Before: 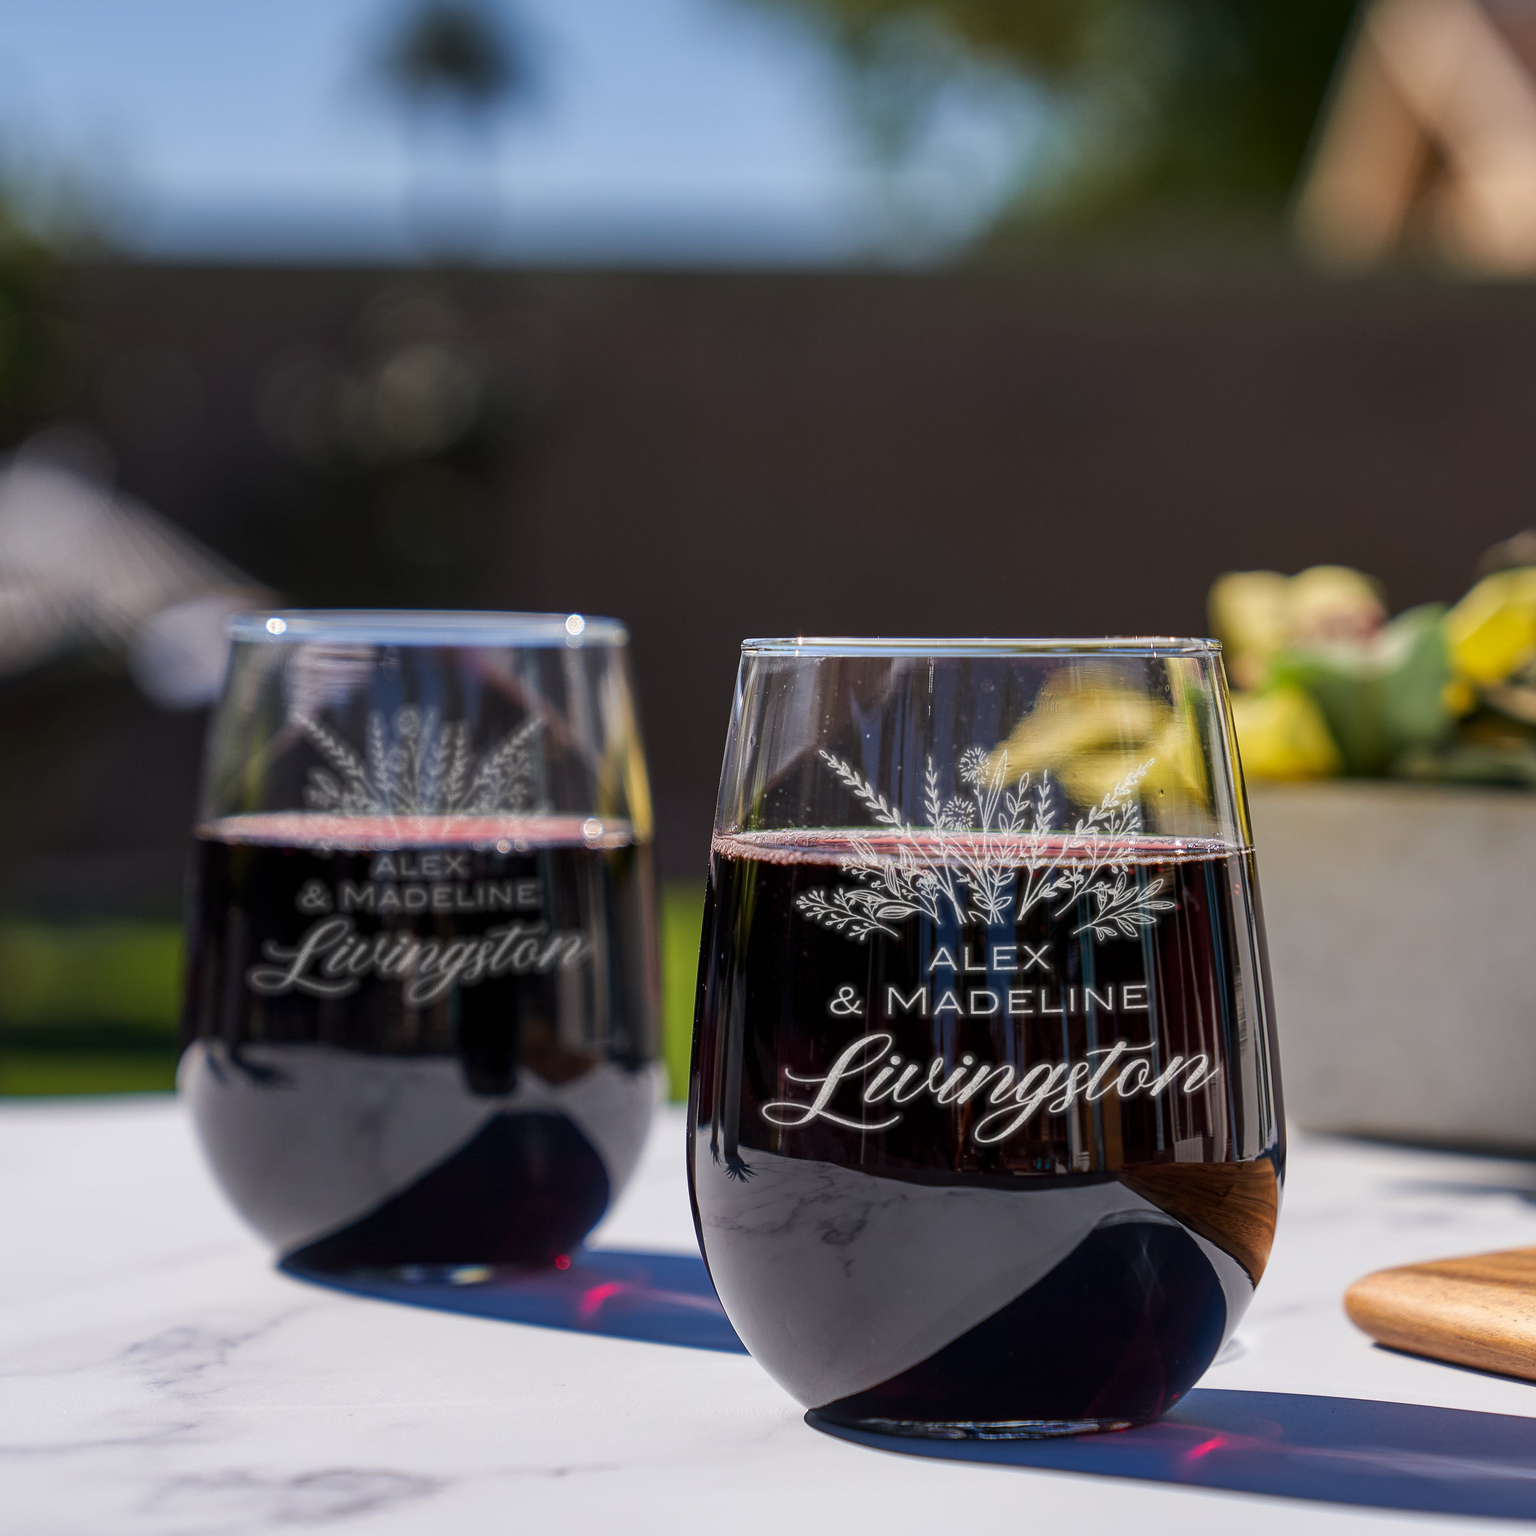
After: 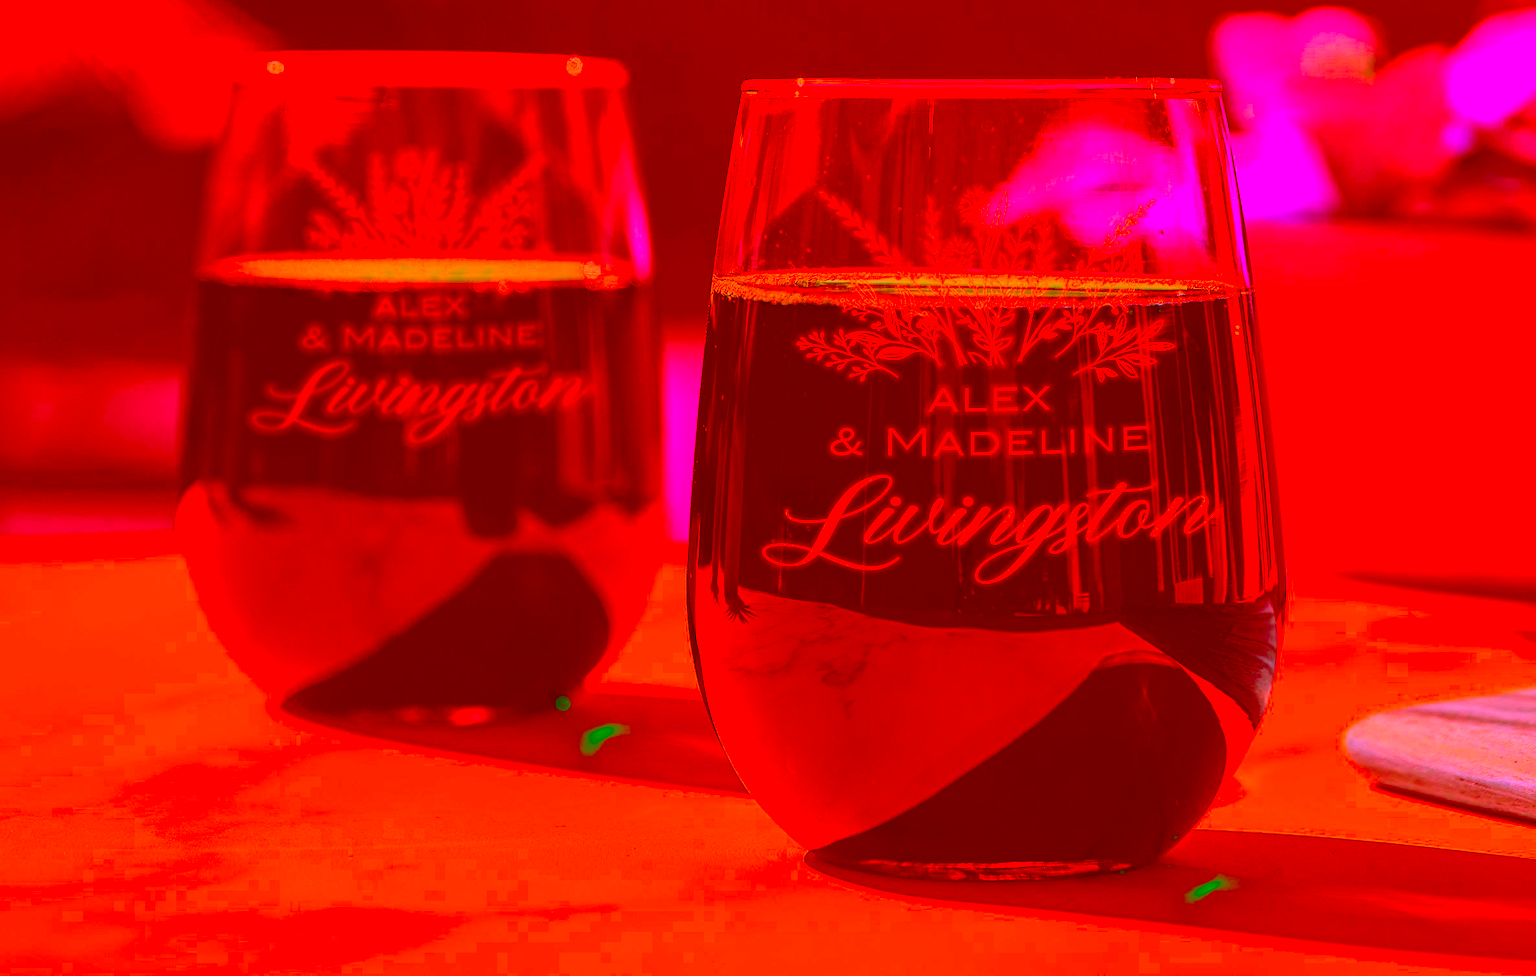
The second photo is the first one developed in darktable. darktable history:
color correction: highlights a* -39.68, highlights b* -40, shadows a* -40, shadows b* -40, saturation -3
exposure: compensate highlight preservation false
crop and rotate: top 36.435%
